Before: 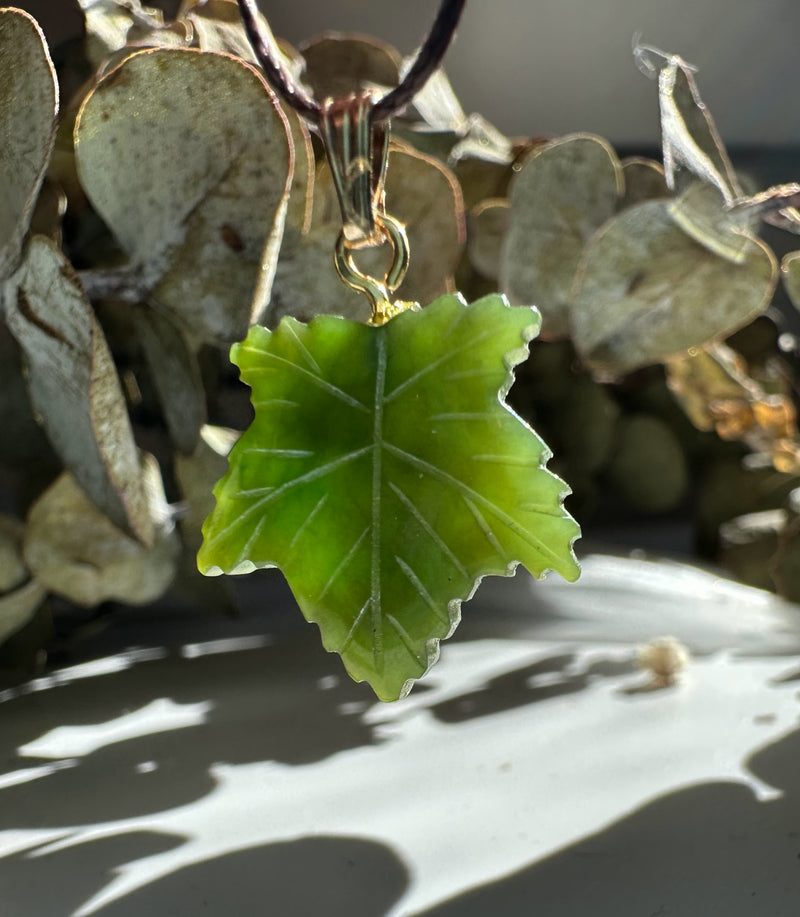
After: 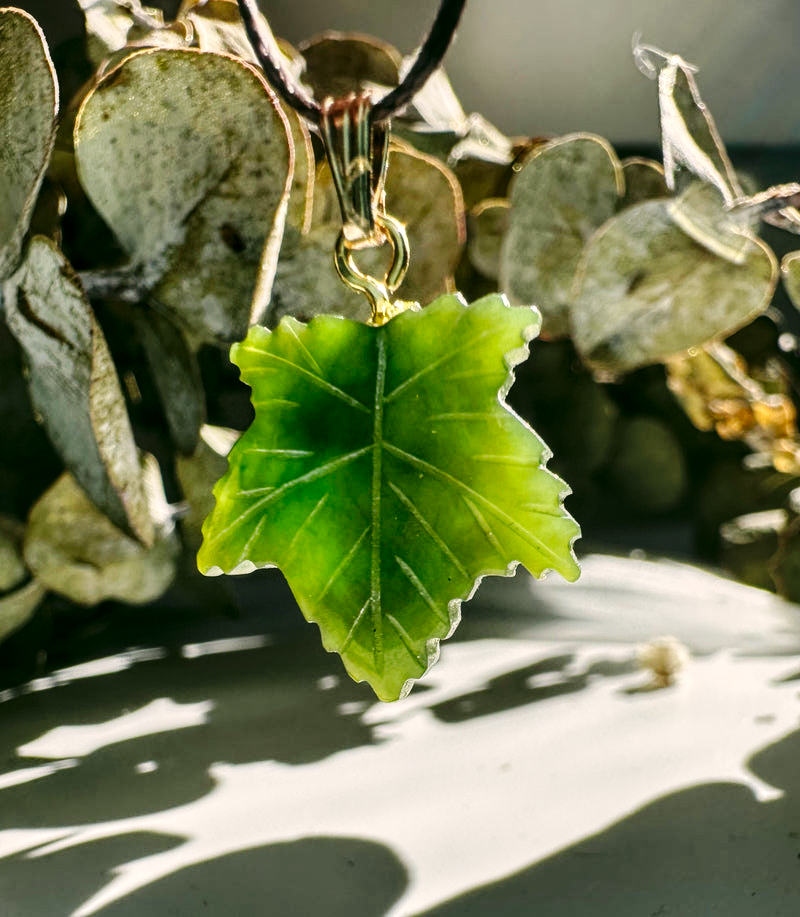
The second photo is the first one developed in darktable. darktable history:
base curve: curves: ch0 [(0, 0) (0.036, 0.025) (0.121, 0.166) (0.206, 0.329) (0.605, 0.79) (1, 1)], preserve colors none
local contrast: on, module defaults
color correction: highlights a* 4.02, highlights b* 4.98, shadows a* -7.55, shadows b* 4.98
